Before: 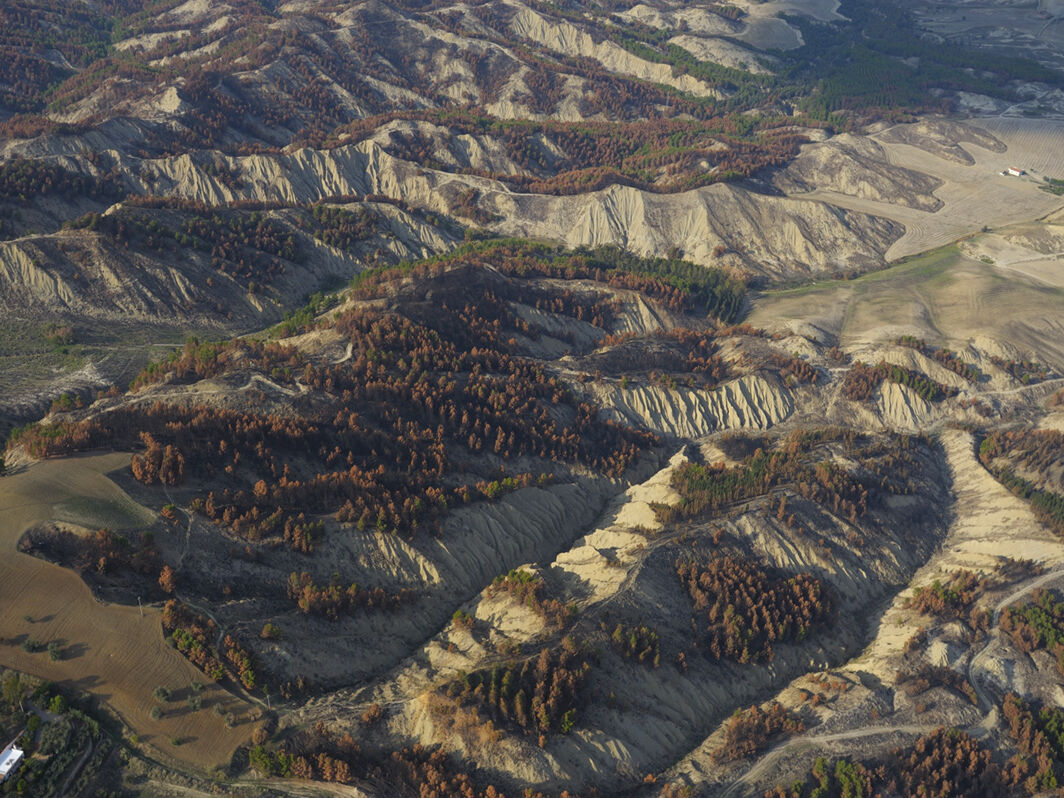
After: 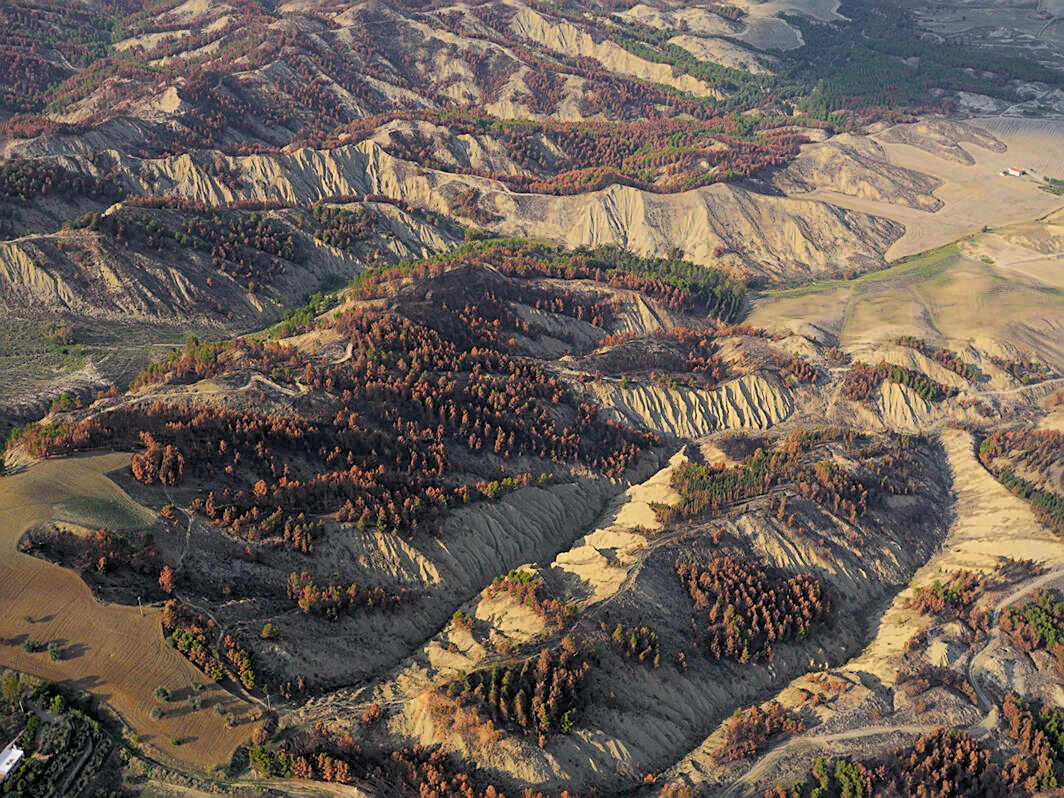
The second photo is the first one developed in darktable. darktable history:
sharpen: on, module defaults
rgb levels: preserve colors sum RGB, levels [[0.038, 0.433, 0.934], [0, 0.5, 1], [0, 0.5, 1]]
tone curve: curves: ch0 [(0, 0.01) (0.037, 0.032) (0.131, 0.108) (0.275, 0.258) (0.483, 0.512) (0.61, 0.661) (0.696, 0.742) (0.792, 0.834) (0.911, 0.936) (0.997, 0.995)]; ch1 [(0, 0) (0.308, 0.29) (0.425, 0.411) (0.503, 0.502) (0.529, 0.543) (0.683, 0.706) (0.746, 0.77) (1, 1)]; ch2 [(0, 0) (0.225, 0.214) (0.334, 0.339) (0.401, 0.415) (0.485, 0.487) (0.502, 0.502) (0.525, 0.523) (0.545, 0.552) (0.587, 0.61) (0.636, 0.654) (0.711, 0.729) (0.845, 0.855) (0.998, 0.977)], color space Lab, independent channels, preserve colors none
color correction: highlights a* 5.81, highlights b* 4.84
